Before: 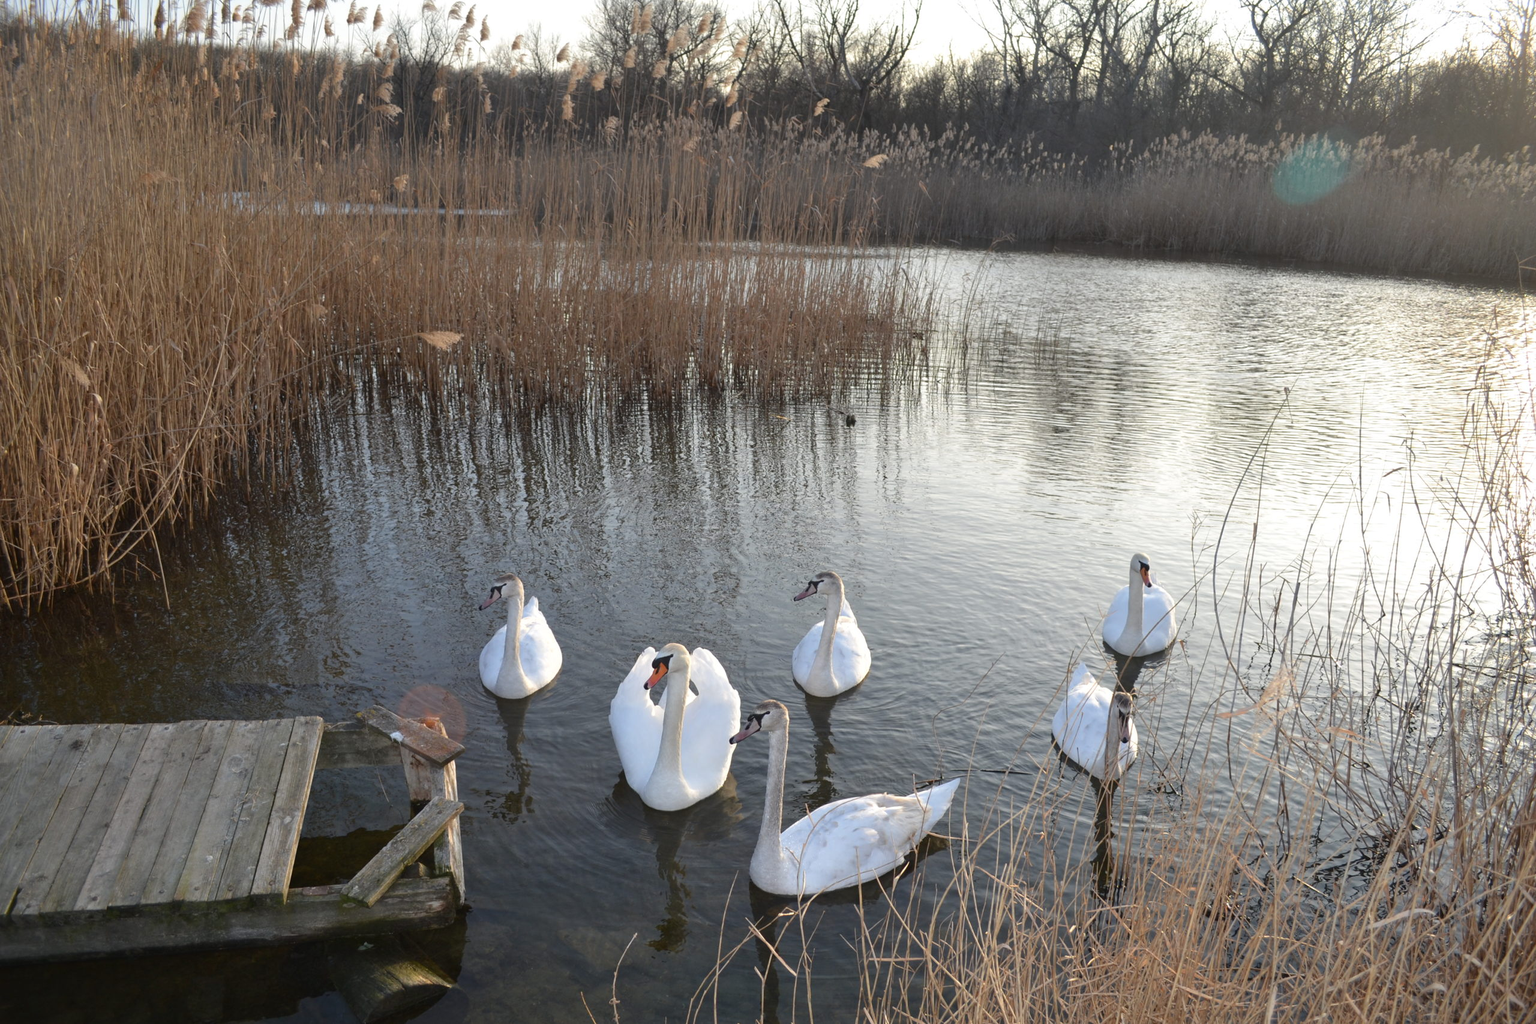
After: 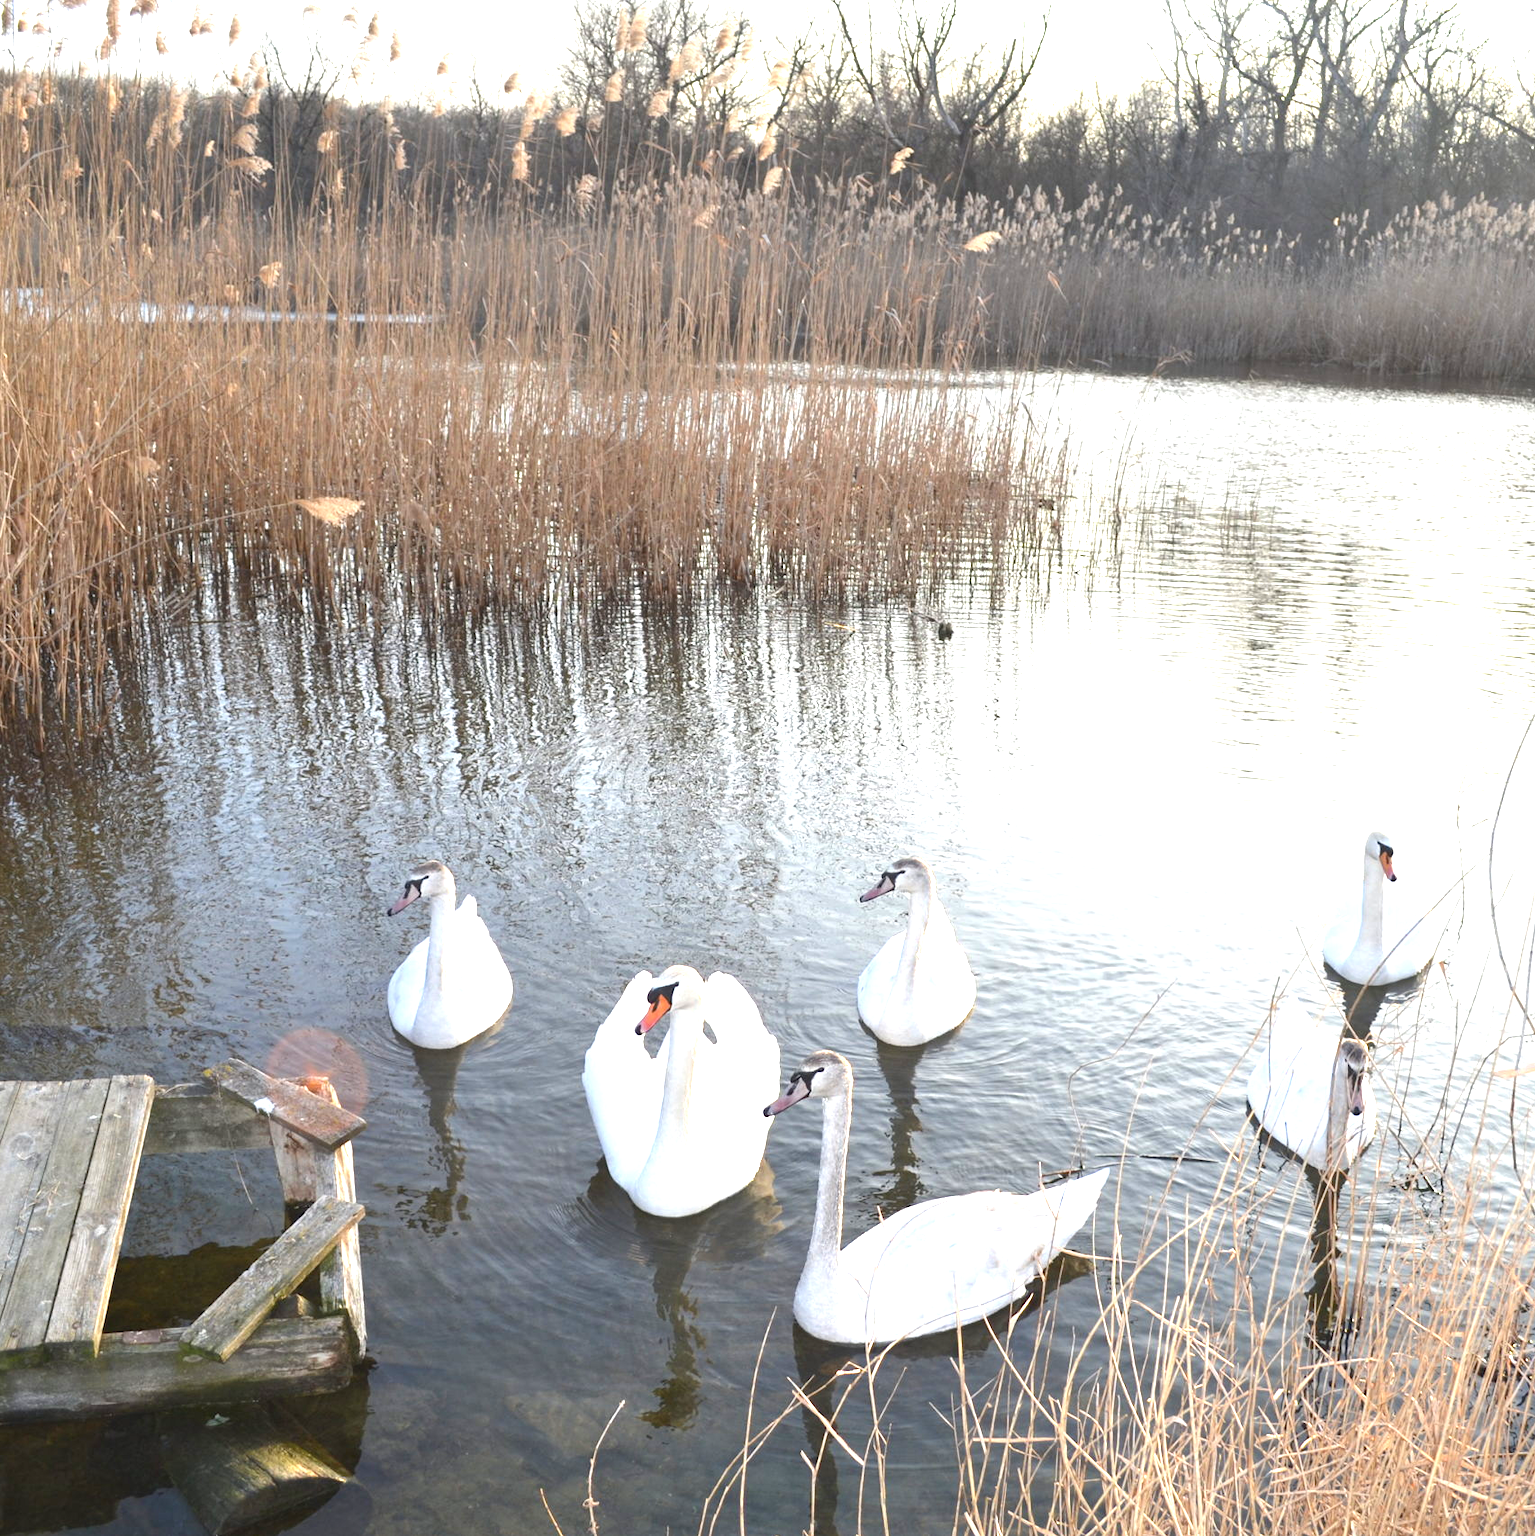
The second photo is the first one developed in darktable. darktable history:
crop and rotate: left 14.38%, right 18.991%
exposure: black level correction 0, exposure 1.493 EV, compensate exposure bias true, compensate highlight preservation false
